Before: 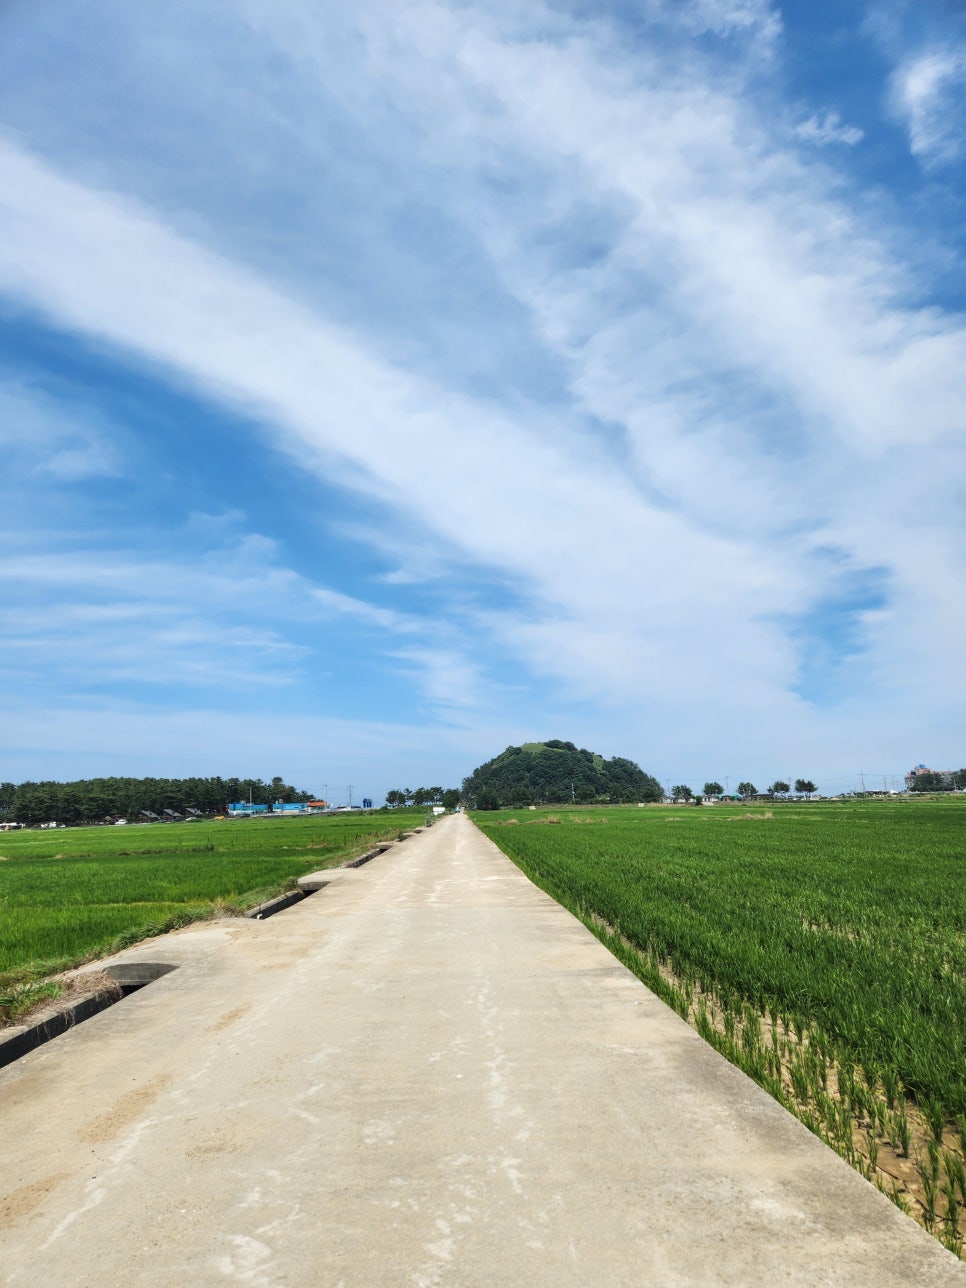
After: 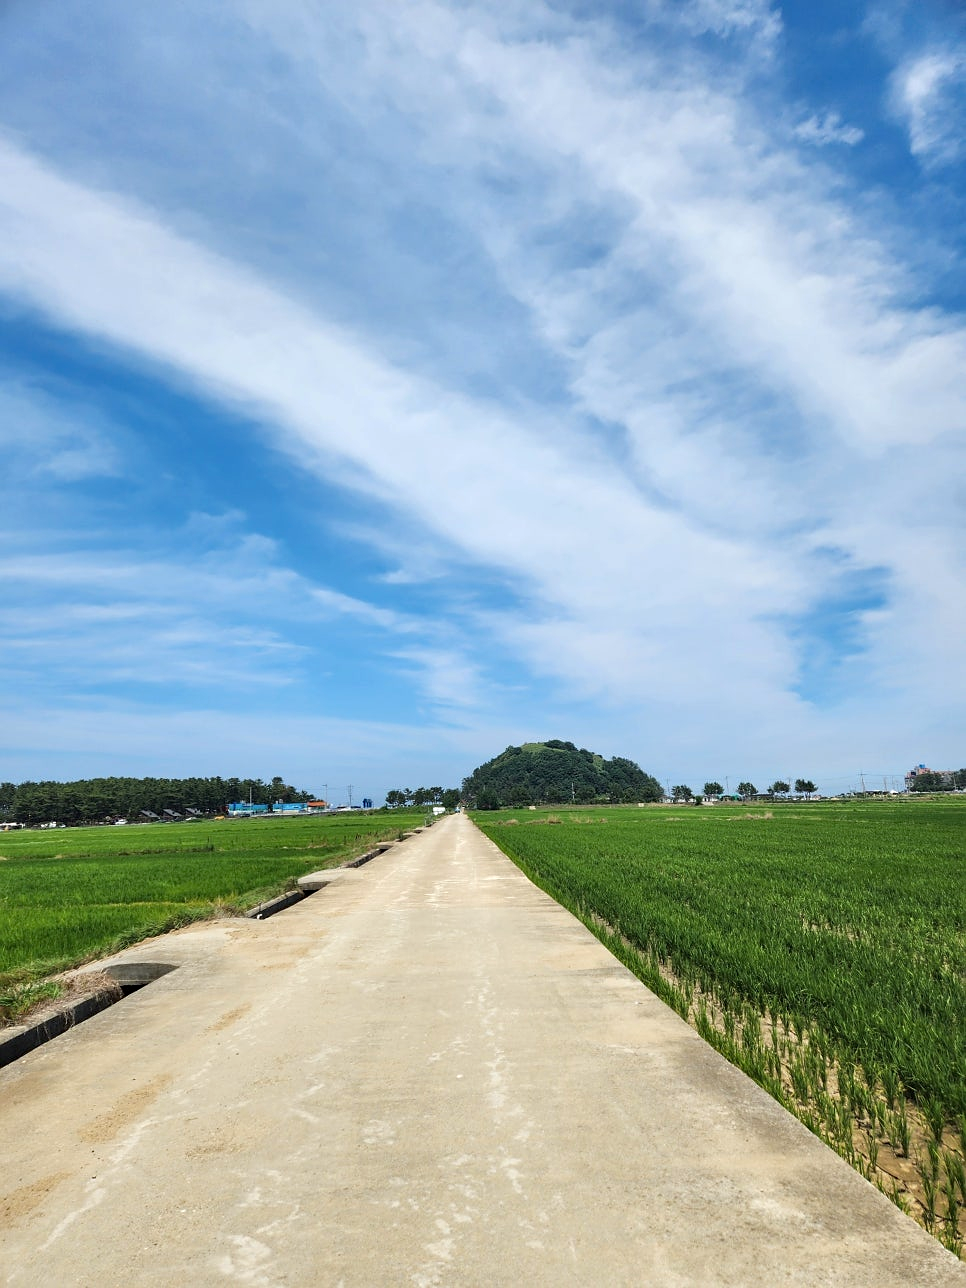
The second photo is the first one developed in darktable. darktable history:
haze removal: compatibility mode true, adaptive false
sharpen: radius 1
